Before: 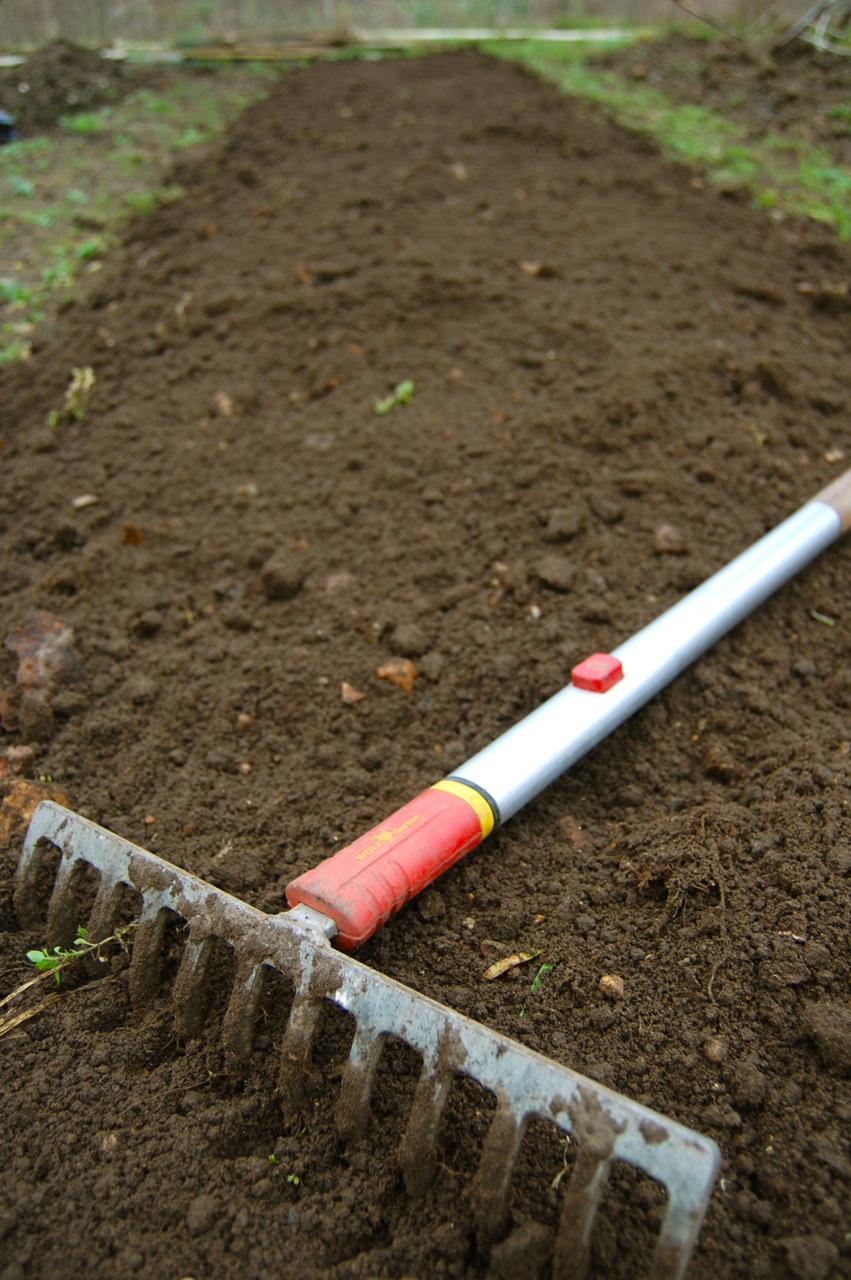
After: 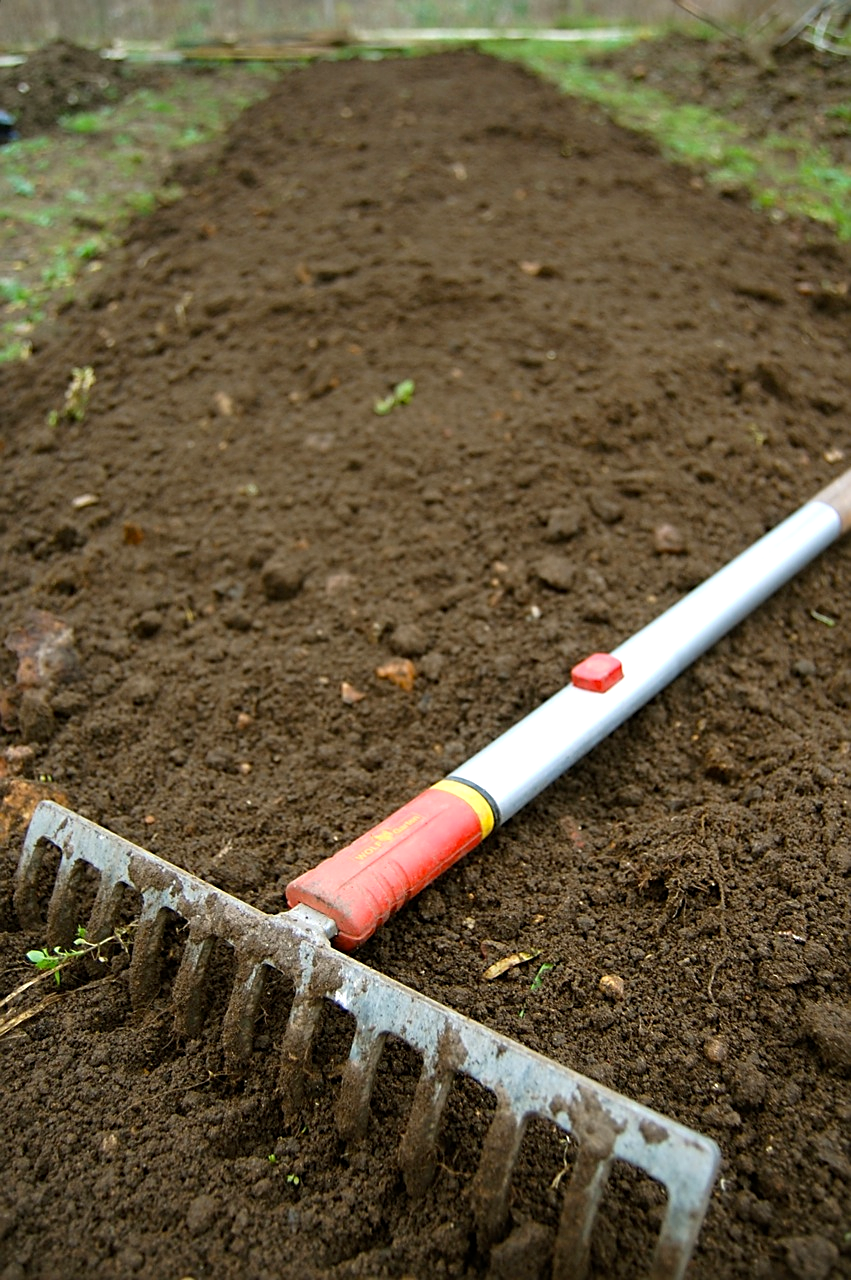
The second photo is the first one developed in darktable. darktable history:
sharpen: on, module defaults
exposure: exposure 0.3 EV, compensate highlight preservation false
